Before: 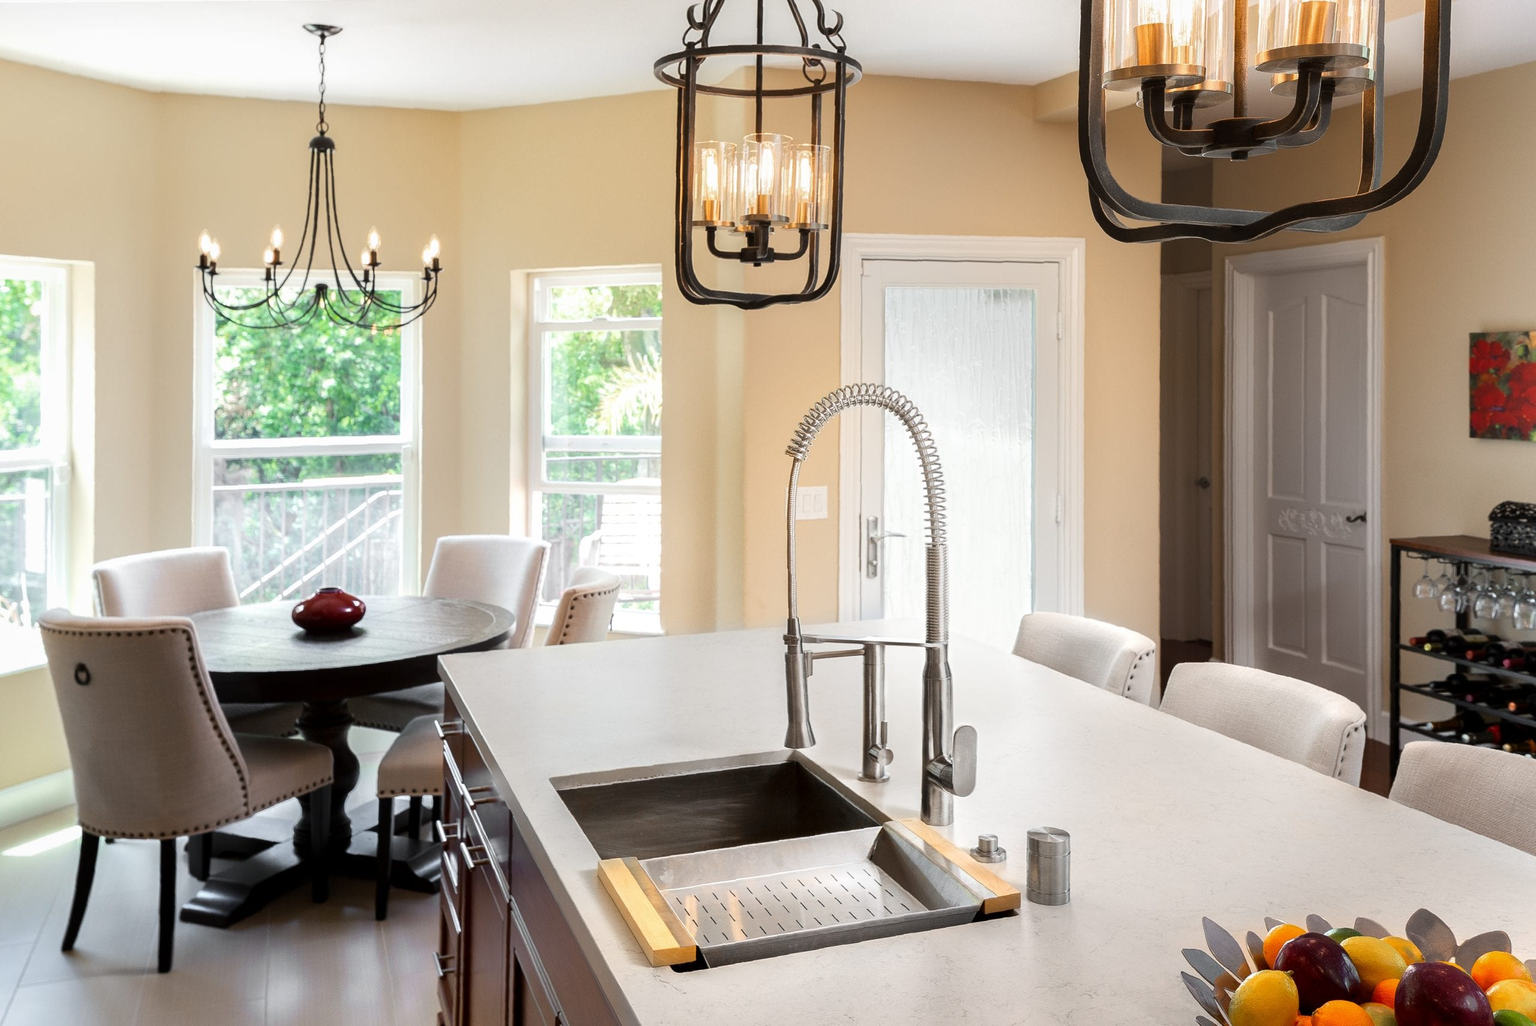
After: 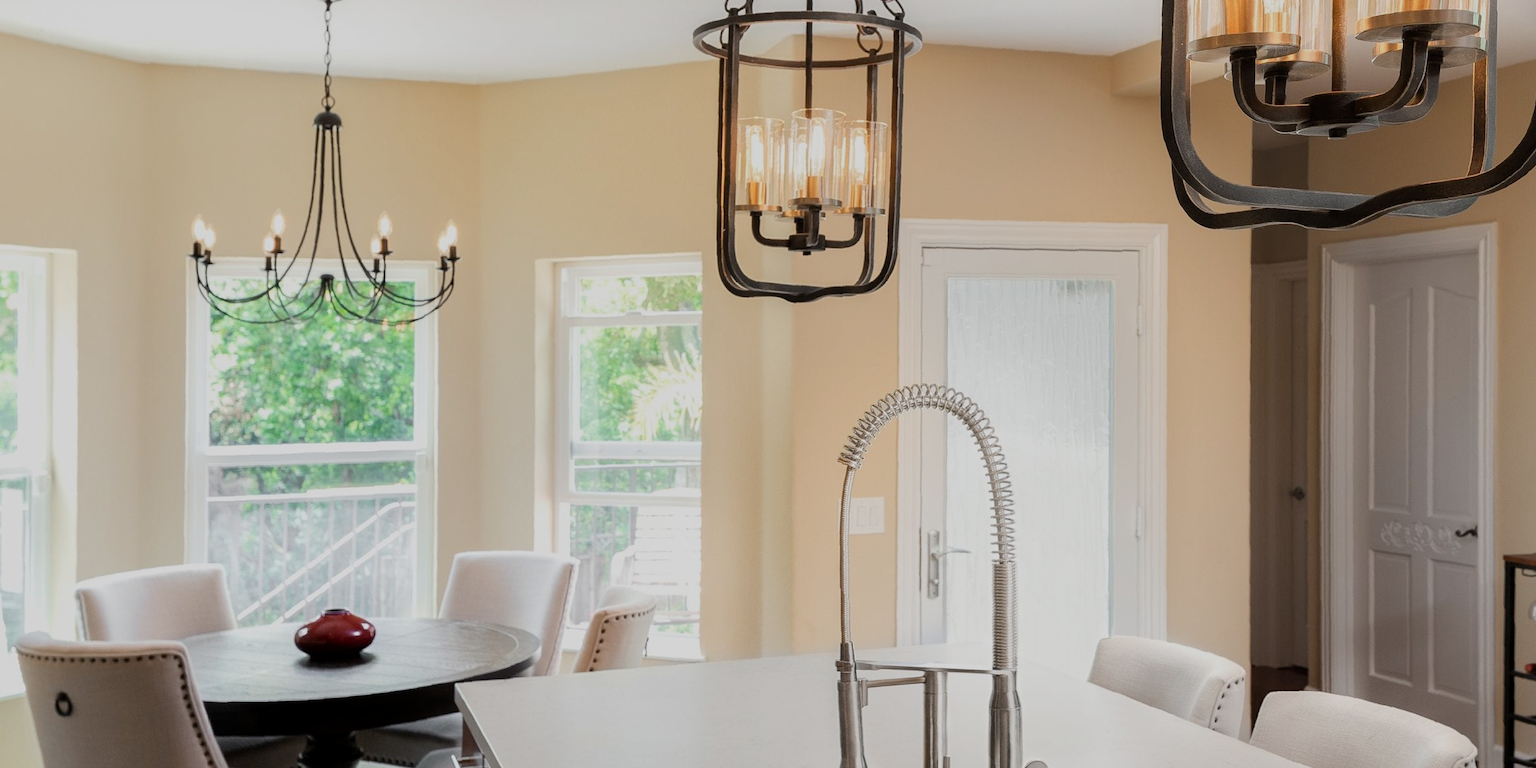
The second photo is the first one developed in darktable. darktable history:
crop: left 1.605%, top 3.441%, right 7.571%, bottom 28.508%
filmic rgb: middle gray luminance 18.26%, black relative exposure -10.5 EV, white relative exposure 3.41 EV, target black luminance 0%, hardness 6.05, latitude 98.75%, contrast 0.847, shadows ↔ highlights balance 0.718%, iterations of high-quality reconstruction 0
